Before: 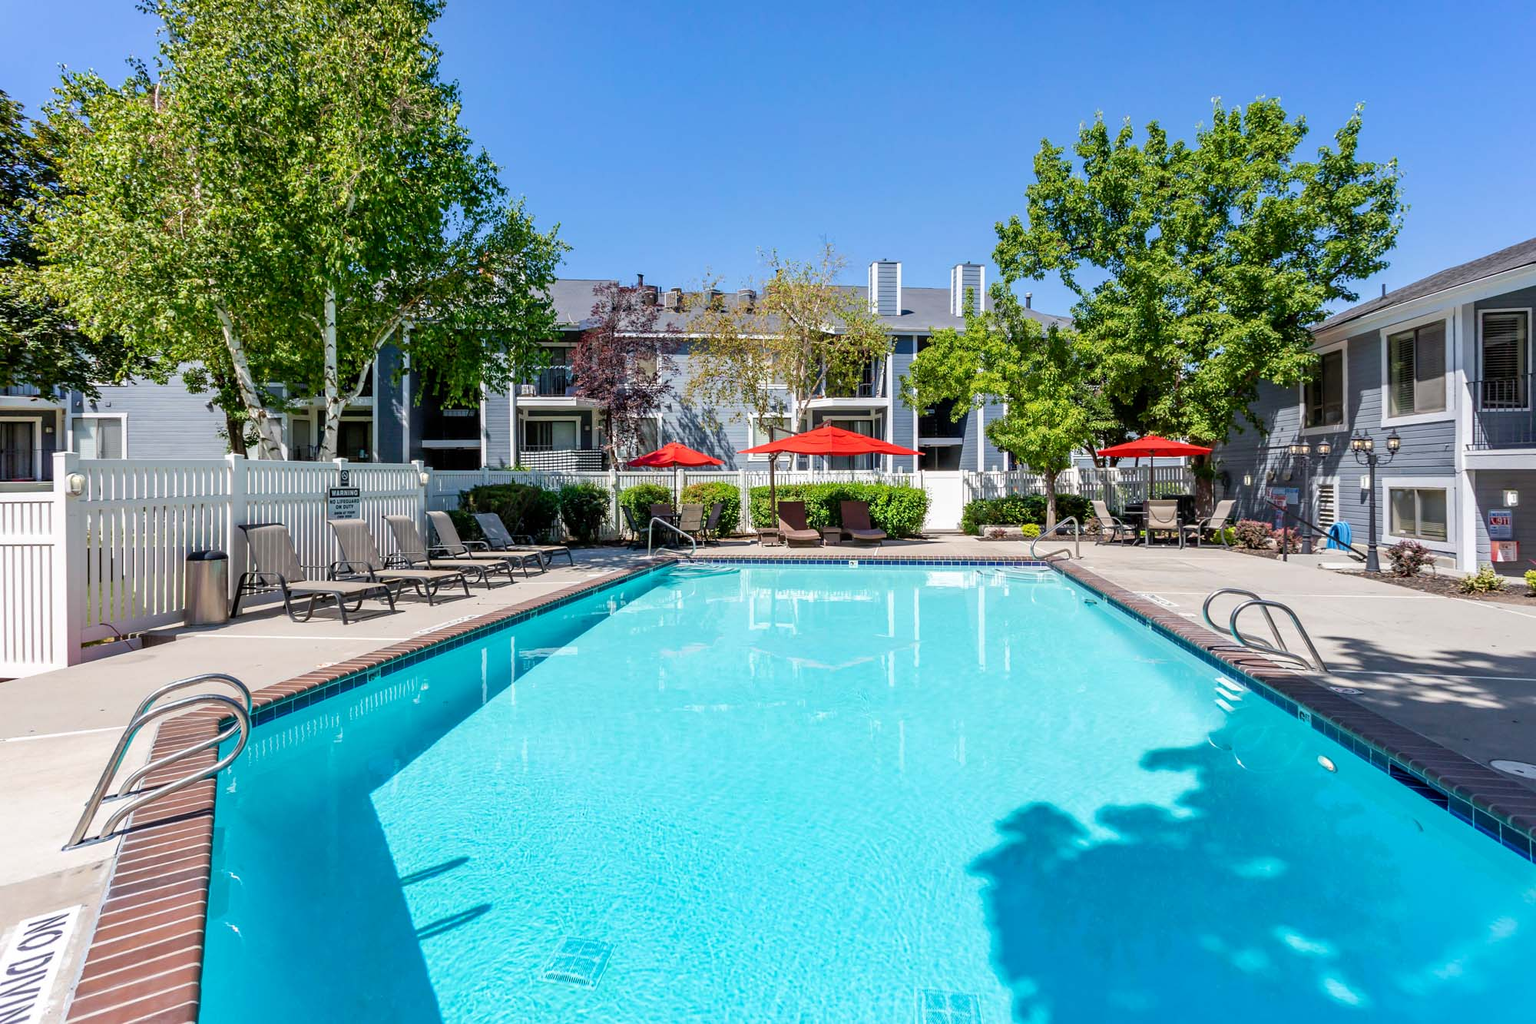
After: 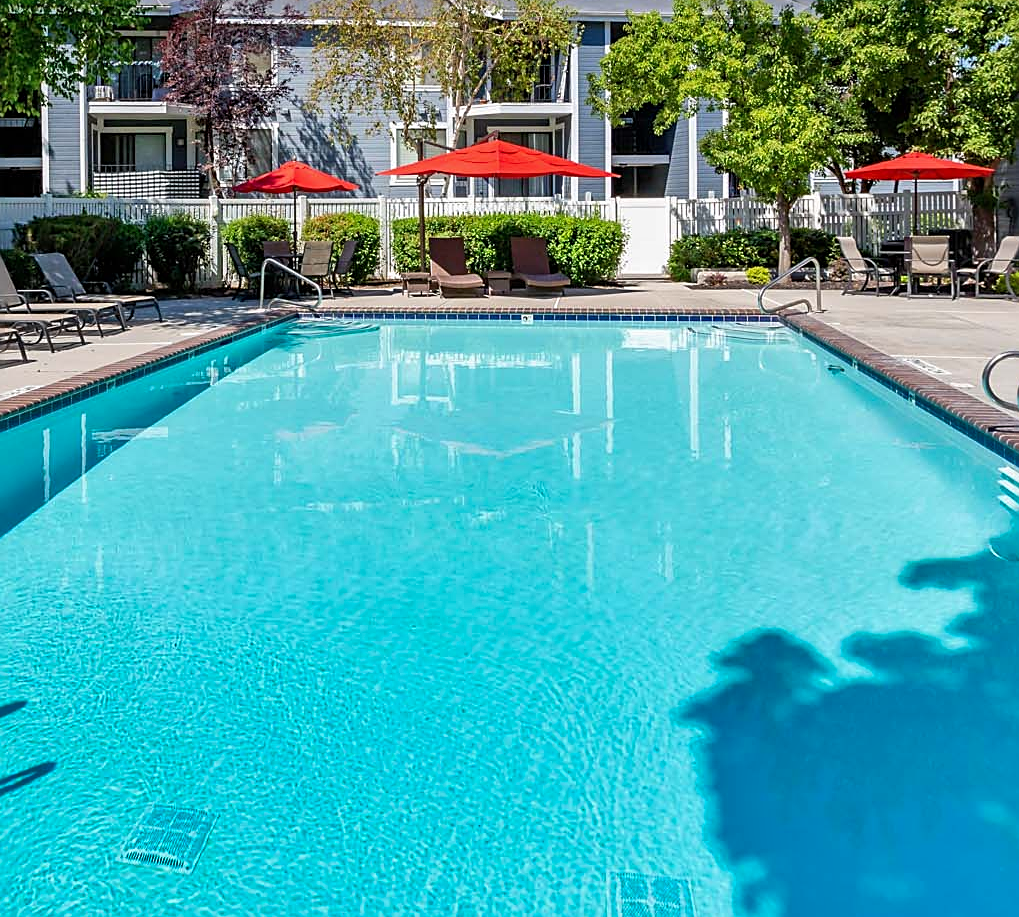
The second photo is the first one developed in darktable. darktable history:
shadows and highlights: shadows 43.71, white point adjustment -1.46, soften with gaussian
sharpen: on, module defaults
crop and rotate: left 29.237%, top 31.152%, right 19.807%
